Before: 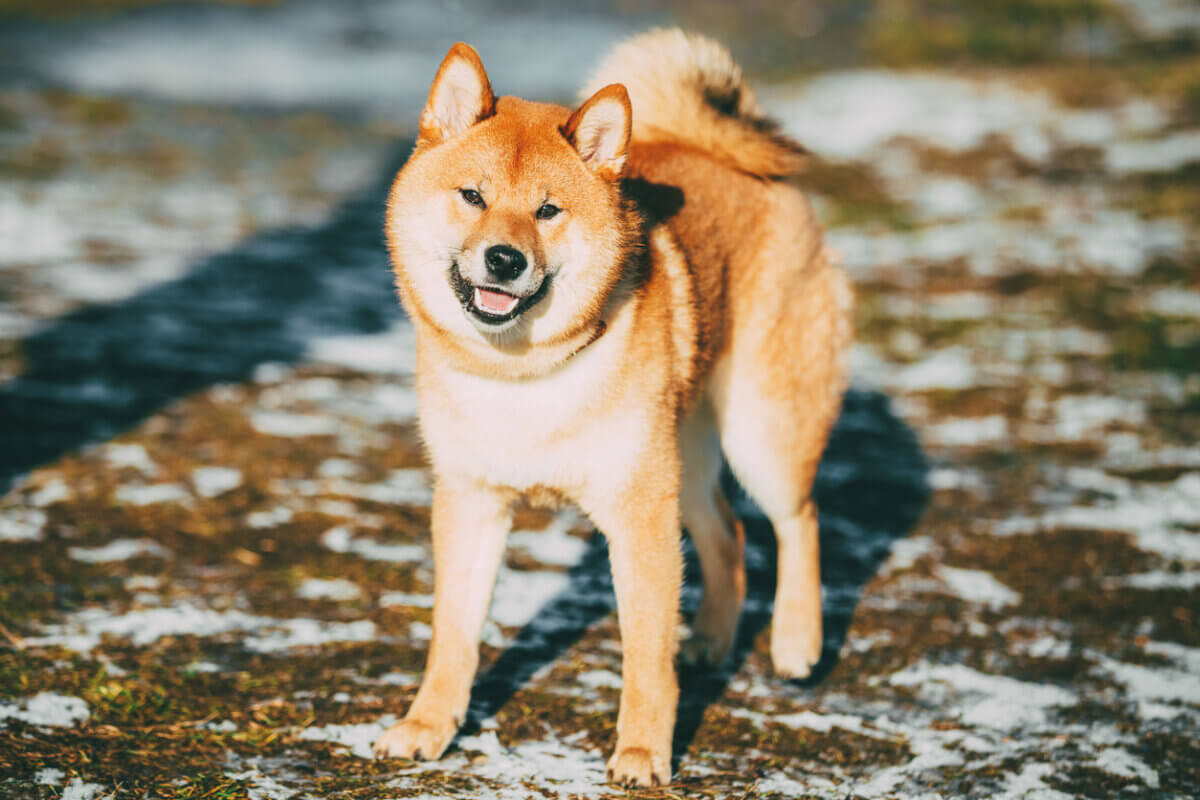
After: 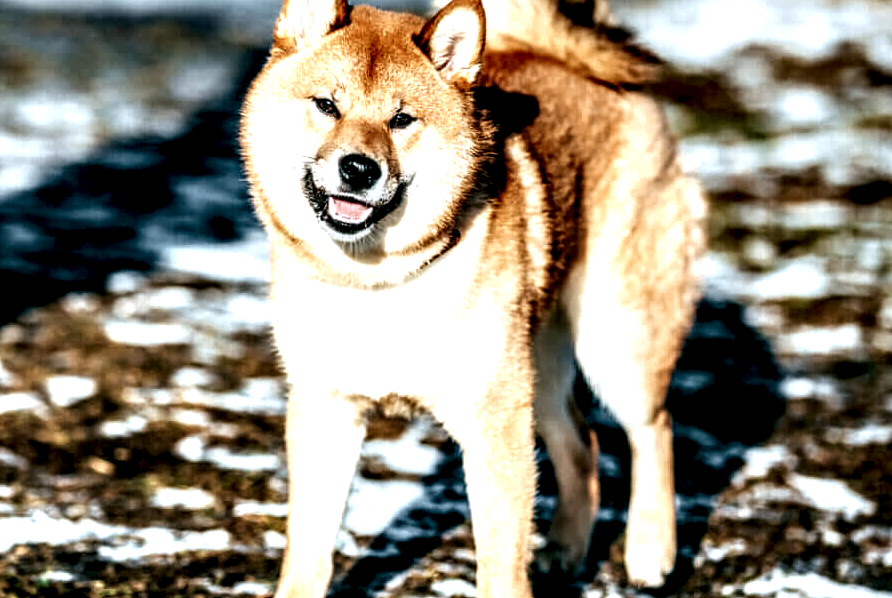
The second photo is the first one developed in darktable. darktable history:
local contrast: highlights 116%, shadows 41%, detail 293%
crop and rotate: left 12.194%, top 11.467%, right 13.443%, bottom 13.715%
color calibration: x 0.366, y 0.379, temperature 4384.36 K
